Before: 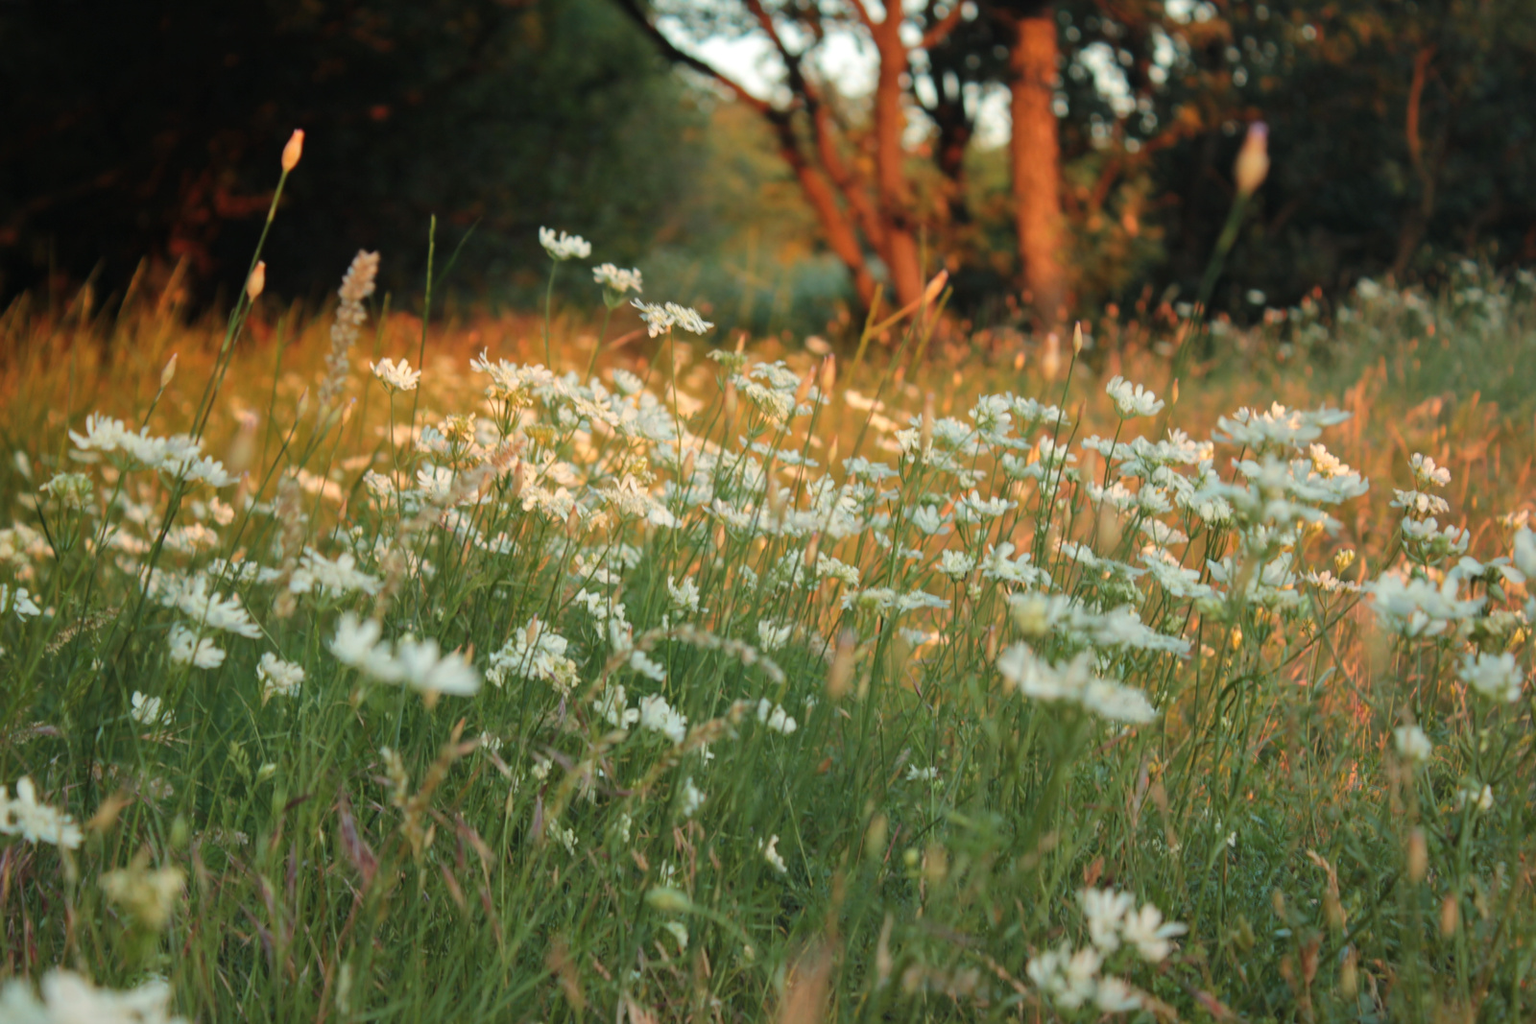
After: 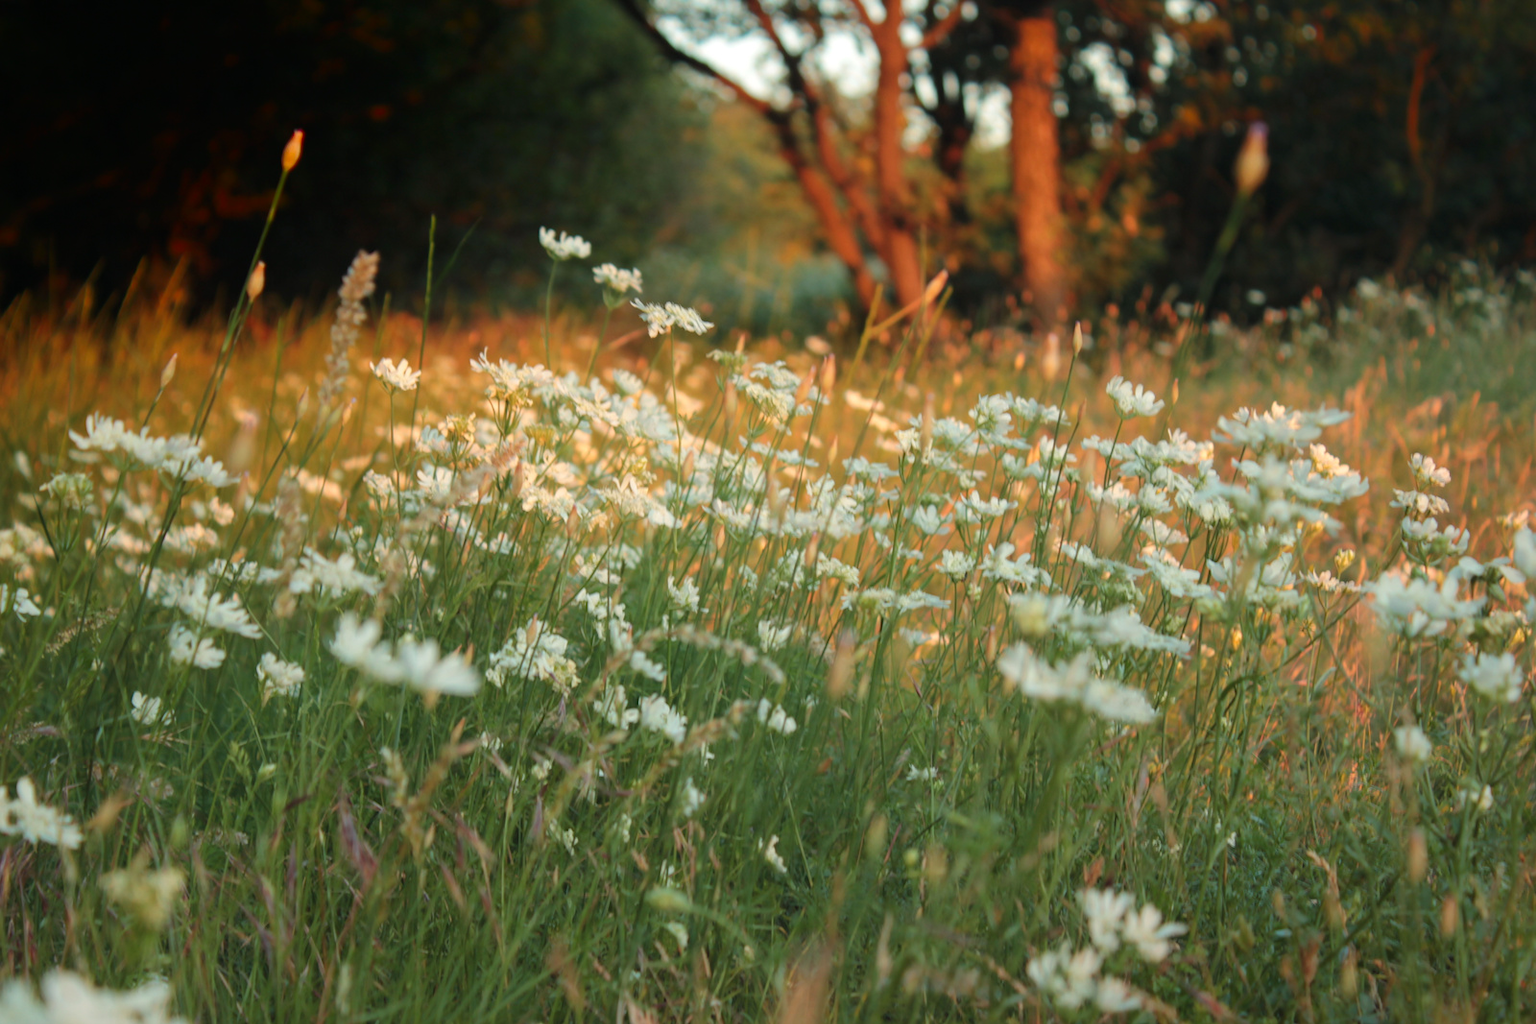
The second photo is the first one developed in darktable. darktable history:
shadows and highlights: shadows -40.81, highlights 64.16, soften with gaussian
